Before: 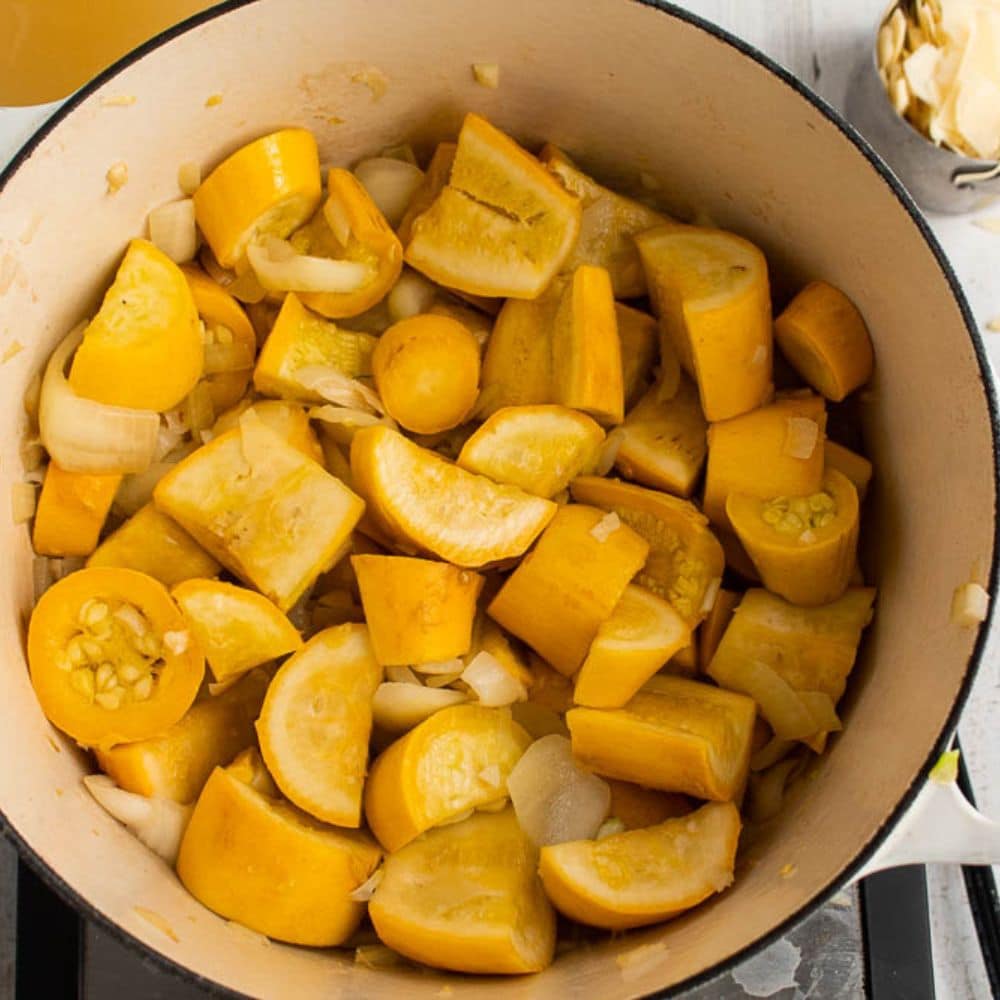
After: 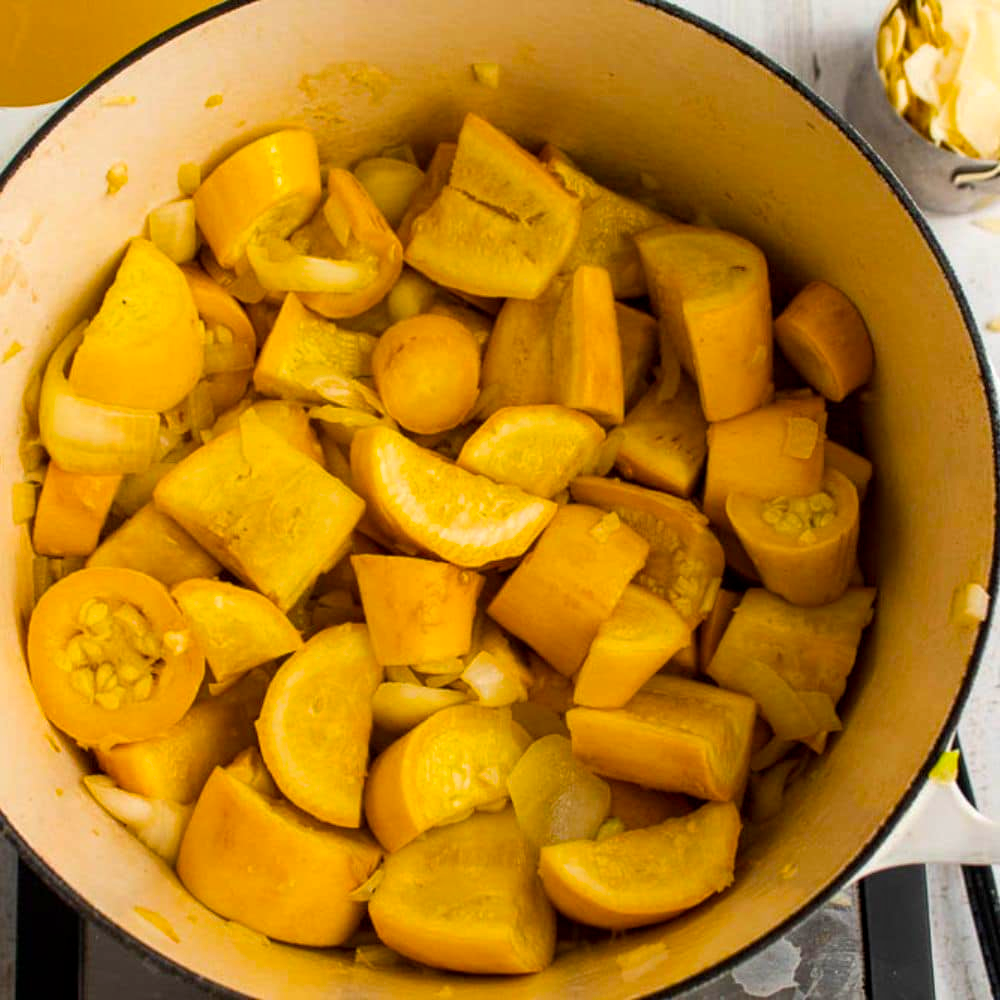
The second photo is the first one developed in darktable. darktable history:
color balance rgb: linear chroma grading › global chroma 15%, perceptual saturation grading › global saturation 30%
local contrast: highlights 100%, shadows 100%, detail 120%, midtone range 0.2
